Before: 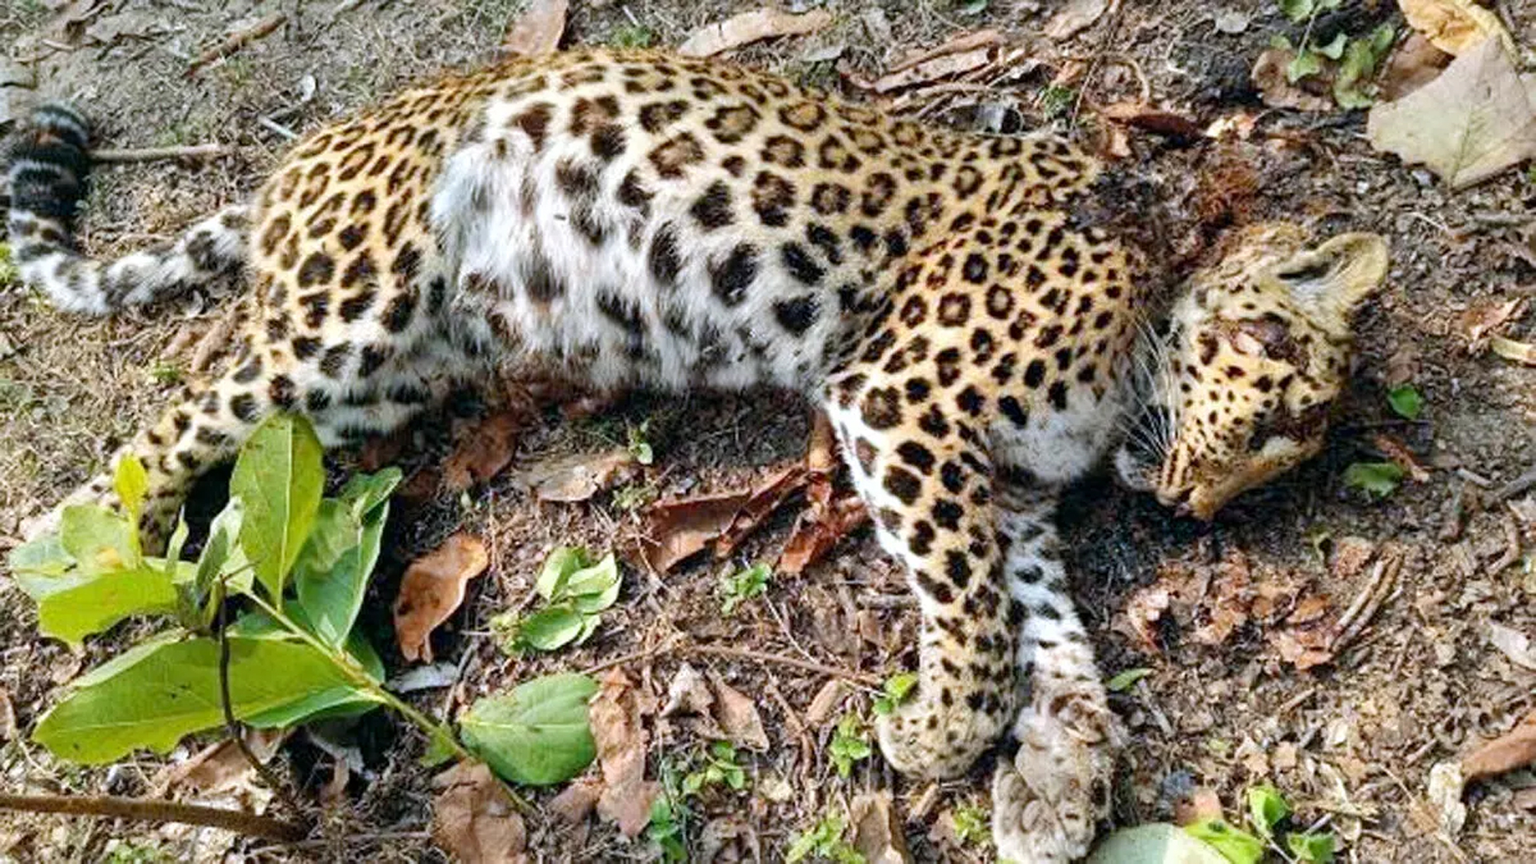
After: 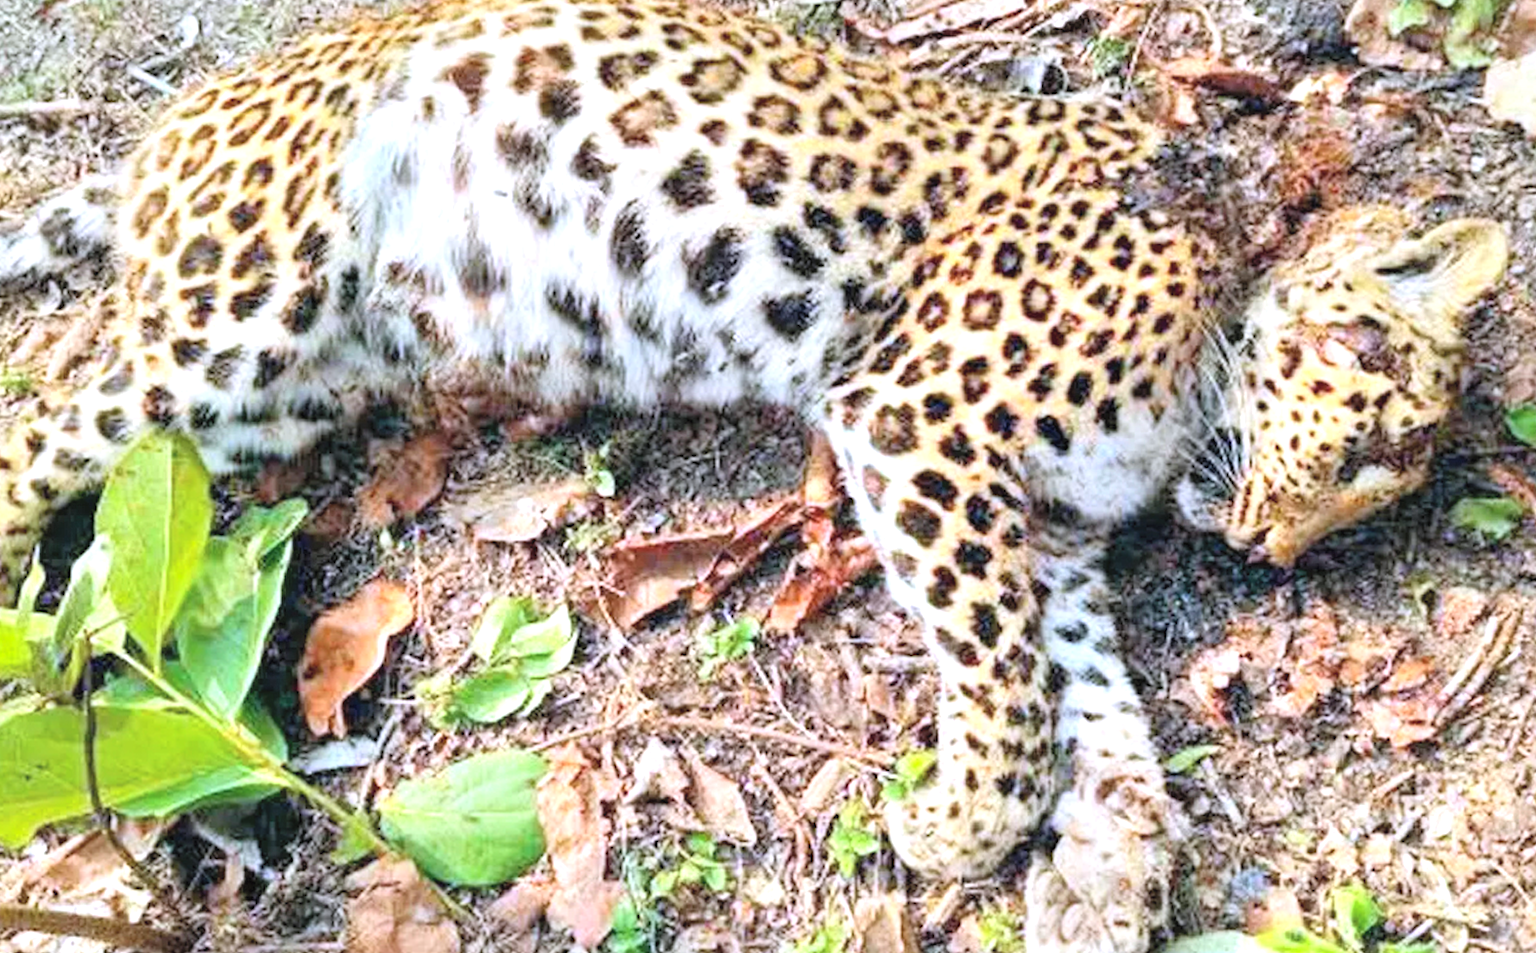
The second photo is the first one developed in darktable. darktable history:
crop: left 9.807%, top 6.259%, right 7.334%, bottom 2.177%
exposure: black level correction 0, exposure 0.7 EV, compensate exposure bias true, compensate highlight preservation false
color calibration: illuminant as shot in camera, x 0.358, y 0.373, temperature 4628.91 K
contrast brightness saturation: contrast 0.1, brightness 0.3, saturation 0.14
rotate and perspective: rotation 0.174°, lens shift (vertical) 0.013, lens shift (horizontal) 0.019, shear 0.001, automatic cropping original format, crop left 0.007, crop right 0.991, crop top 0.016, crop bottom 0.997
tone equalizer: on, module defaults
